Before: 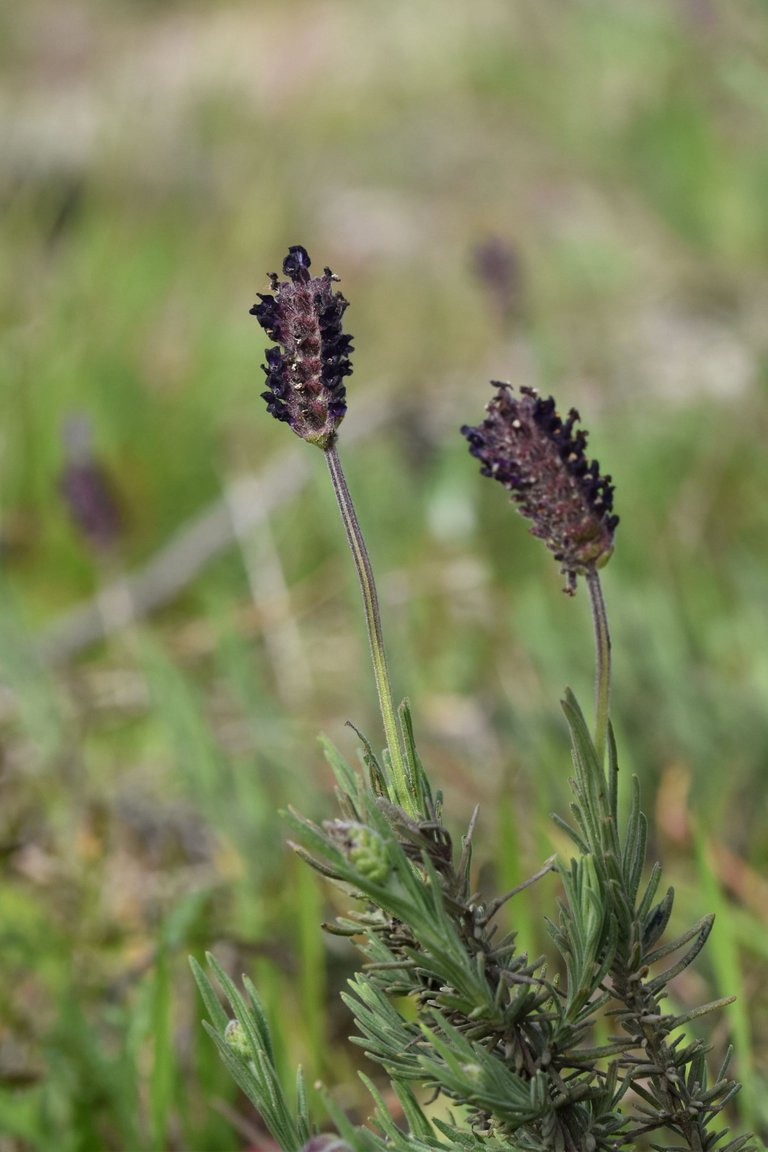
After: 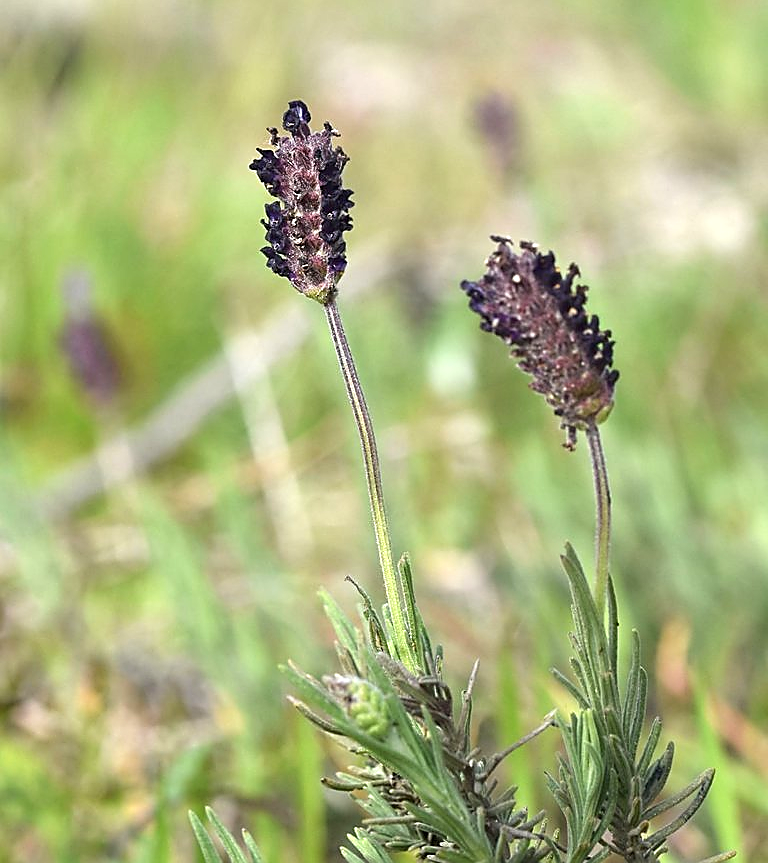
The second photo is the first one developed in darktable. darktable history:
exposure: black level correction 0, exposure 1 EV, compensate highlight preservation false
sharpen: radius 1.373, amount 1.248, threshold 0.674
crop and rotate: top 12.589%, bottom 12.494%
